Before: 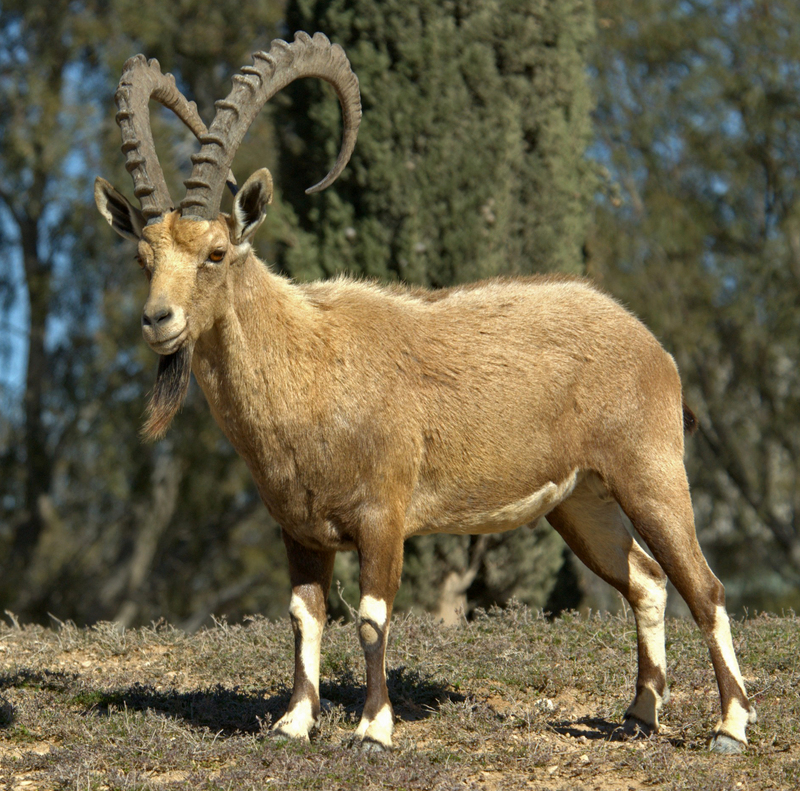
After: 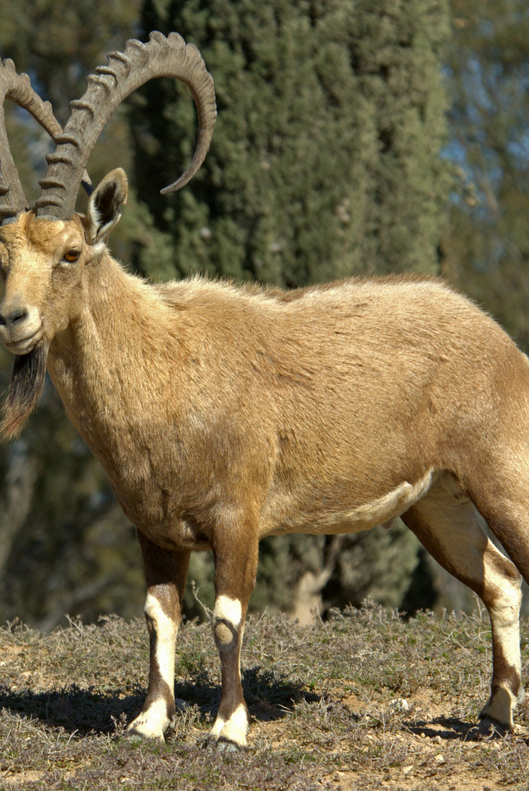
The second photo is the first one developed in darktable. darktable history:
crop and rotate: left 18.313%, right 15.49%
